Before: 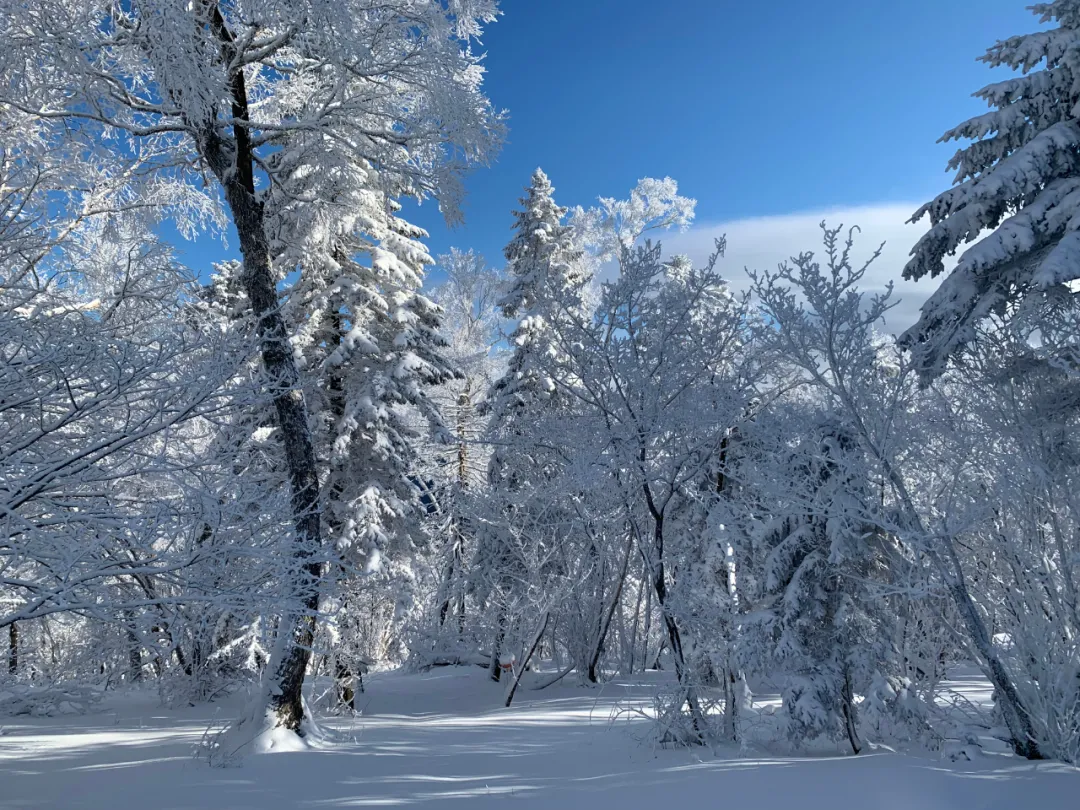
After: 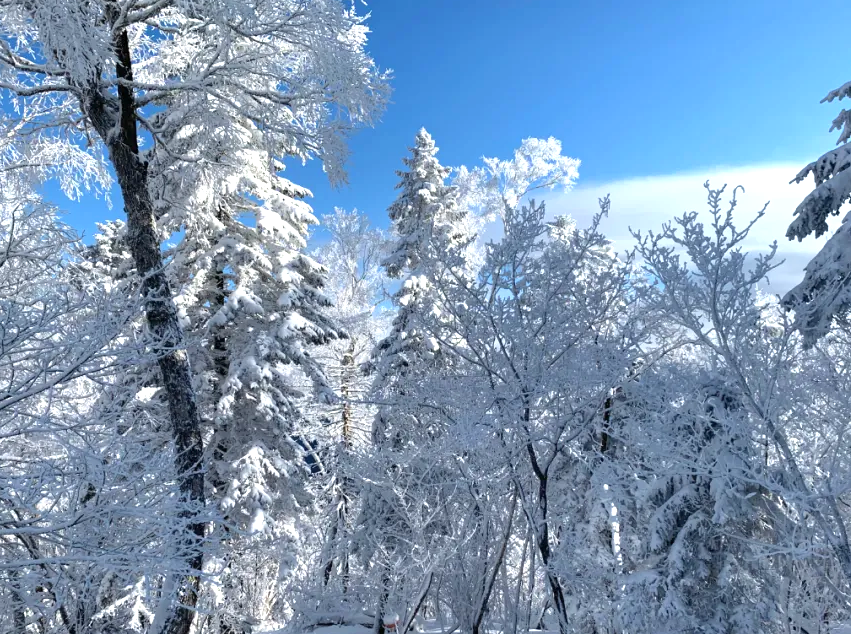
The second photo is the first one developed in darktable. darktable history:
shadows and highlights: shadows 20.6, highlights -20.4, soften with gaussian
crop and rotate: left 10.756%, top 5.058%, right 10.415%, bottom 16.637%
exposure: black level correction 0, exposure 0.693 EV, compensate highlight preservation false
